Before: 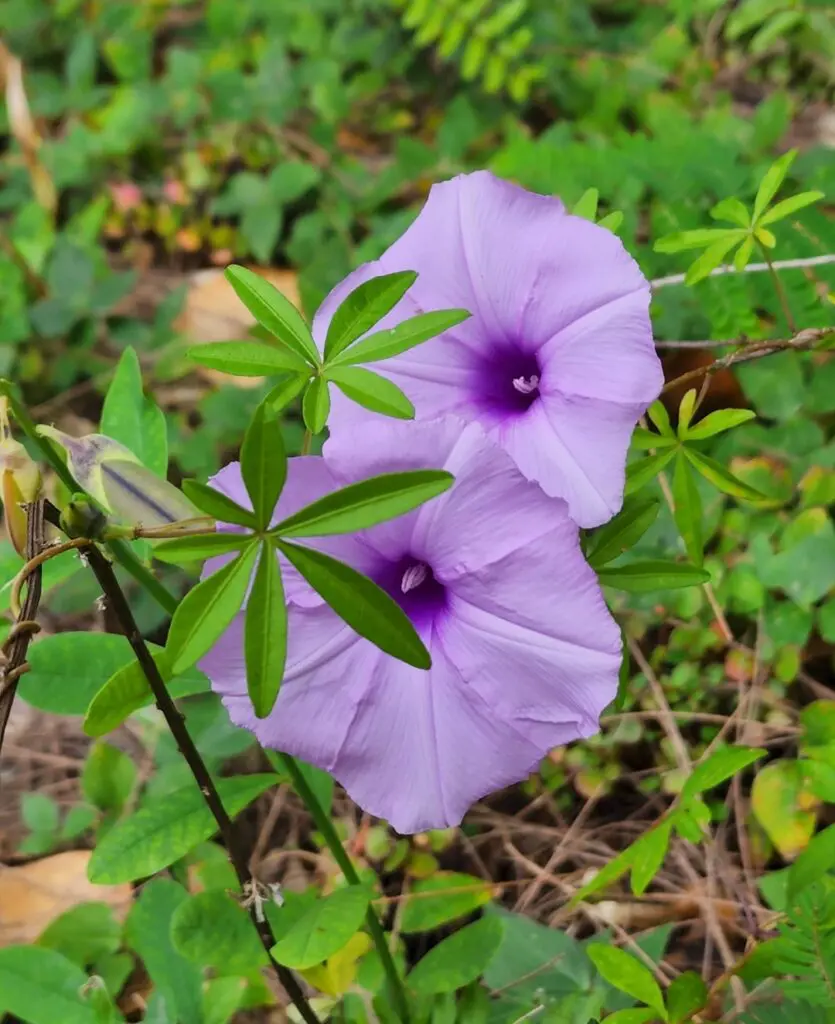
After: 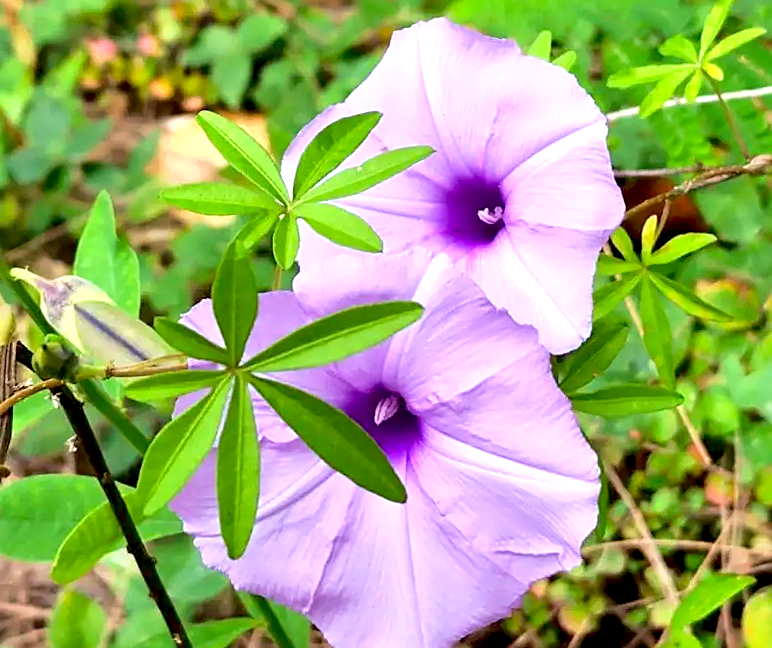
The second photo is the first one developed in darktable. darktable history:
sharpen: on, module defaults
crop: top 11.166%, bottom 22.168%
velvia: on, module defaults
exposure: black level correction 0.01, exposure 1 EV, compensate highlight preservation false
rotate and perspective: rotation -1.68°, lens shift (vertical) -0.146, crop left 0.049, crop right 0.912, crop top 0.032, crop bottom 0.96
